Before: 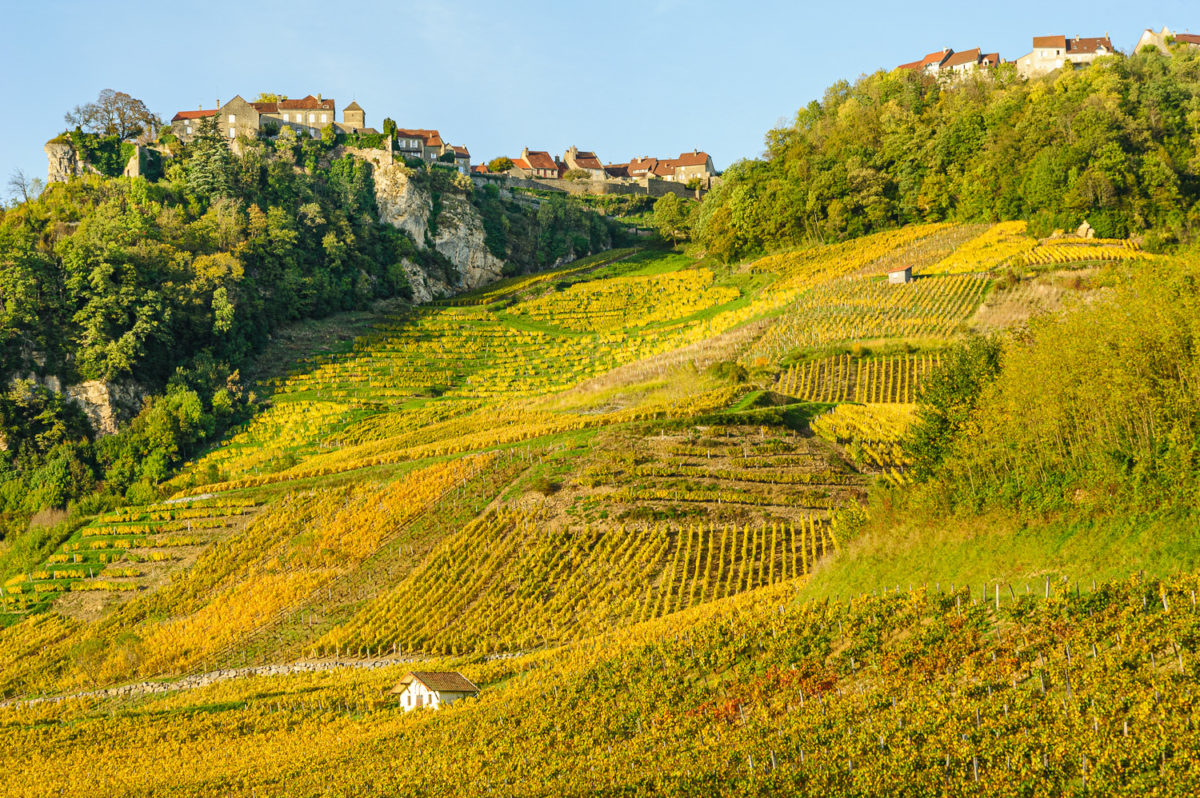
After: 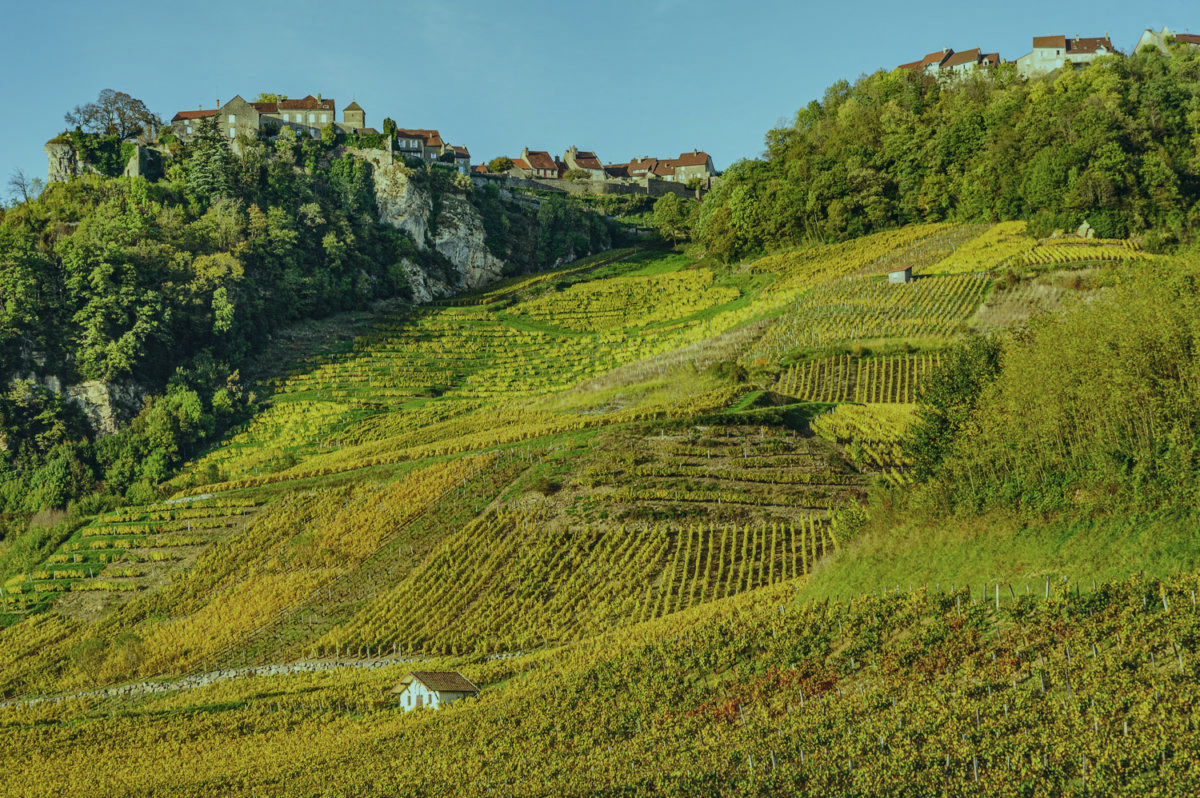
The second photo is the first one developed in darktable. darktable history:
shadows and highlights: low approximation 0.01, soften with gaussian
local contrast: detail 130%
exposure: black level correction -0.016, exposure -1.018 EV, compensate highlight preservation false
color balance: mode lift, gamma, gain (sRGB), lift [0.997, 0.979, 1.021, 1.011], gamma [1, 1.084, 0.916, 0.998], gain [1, 0.87, 1.13, 1.101], contrast 4.55%, contrast fulcrum 38.24%, output saturation 104.09%
